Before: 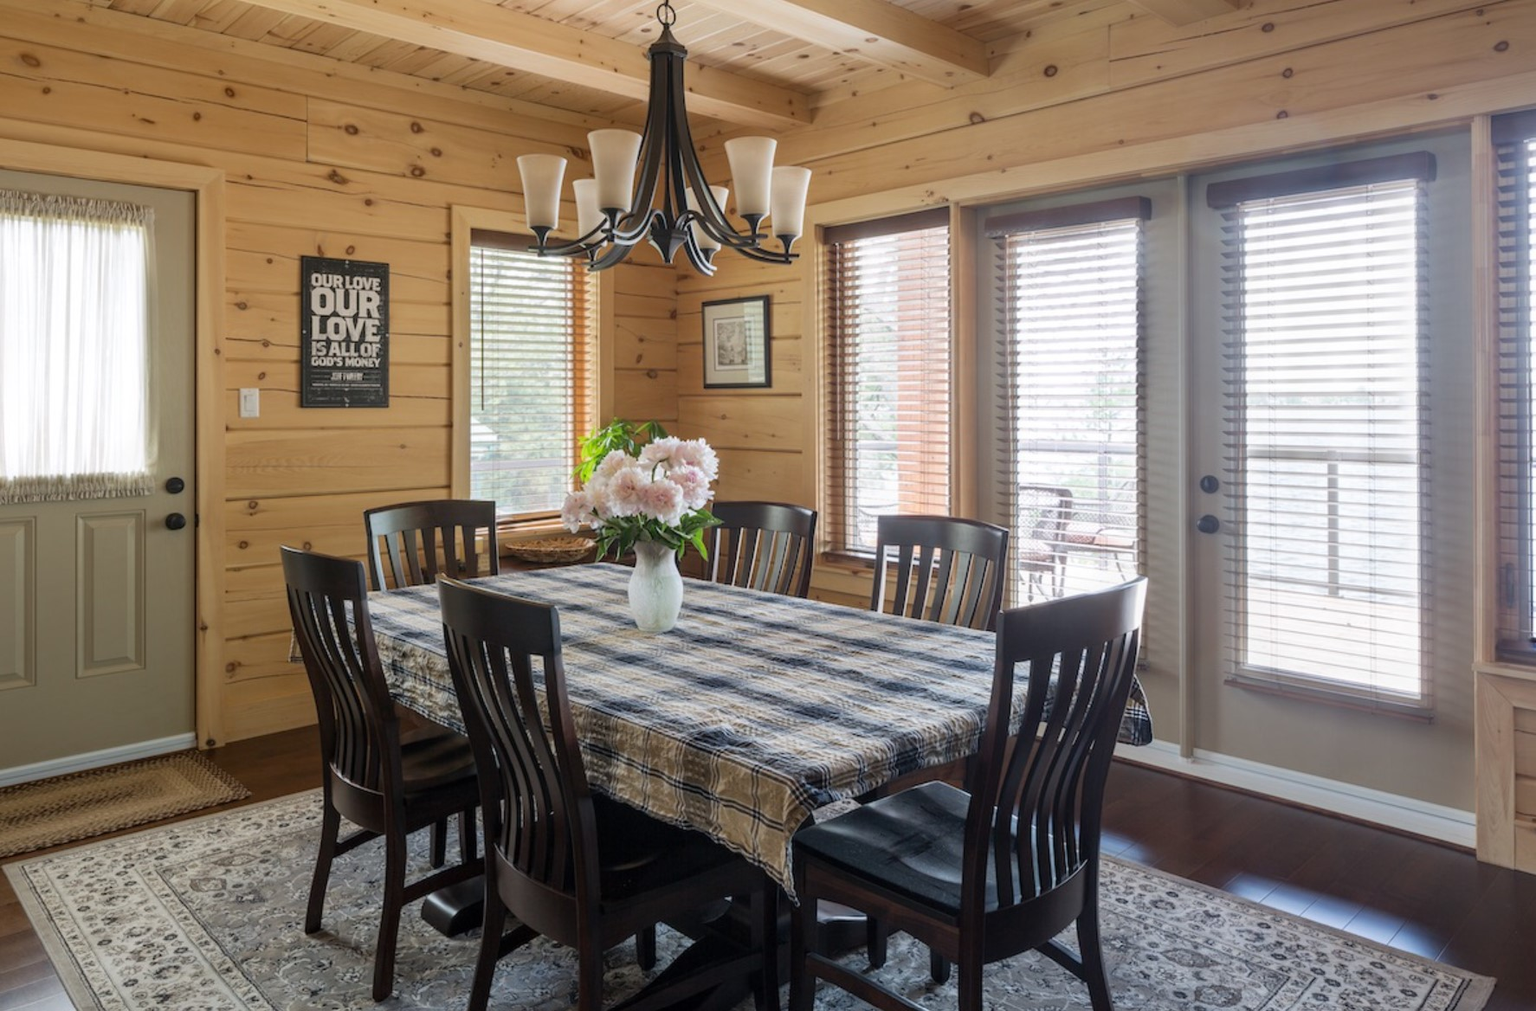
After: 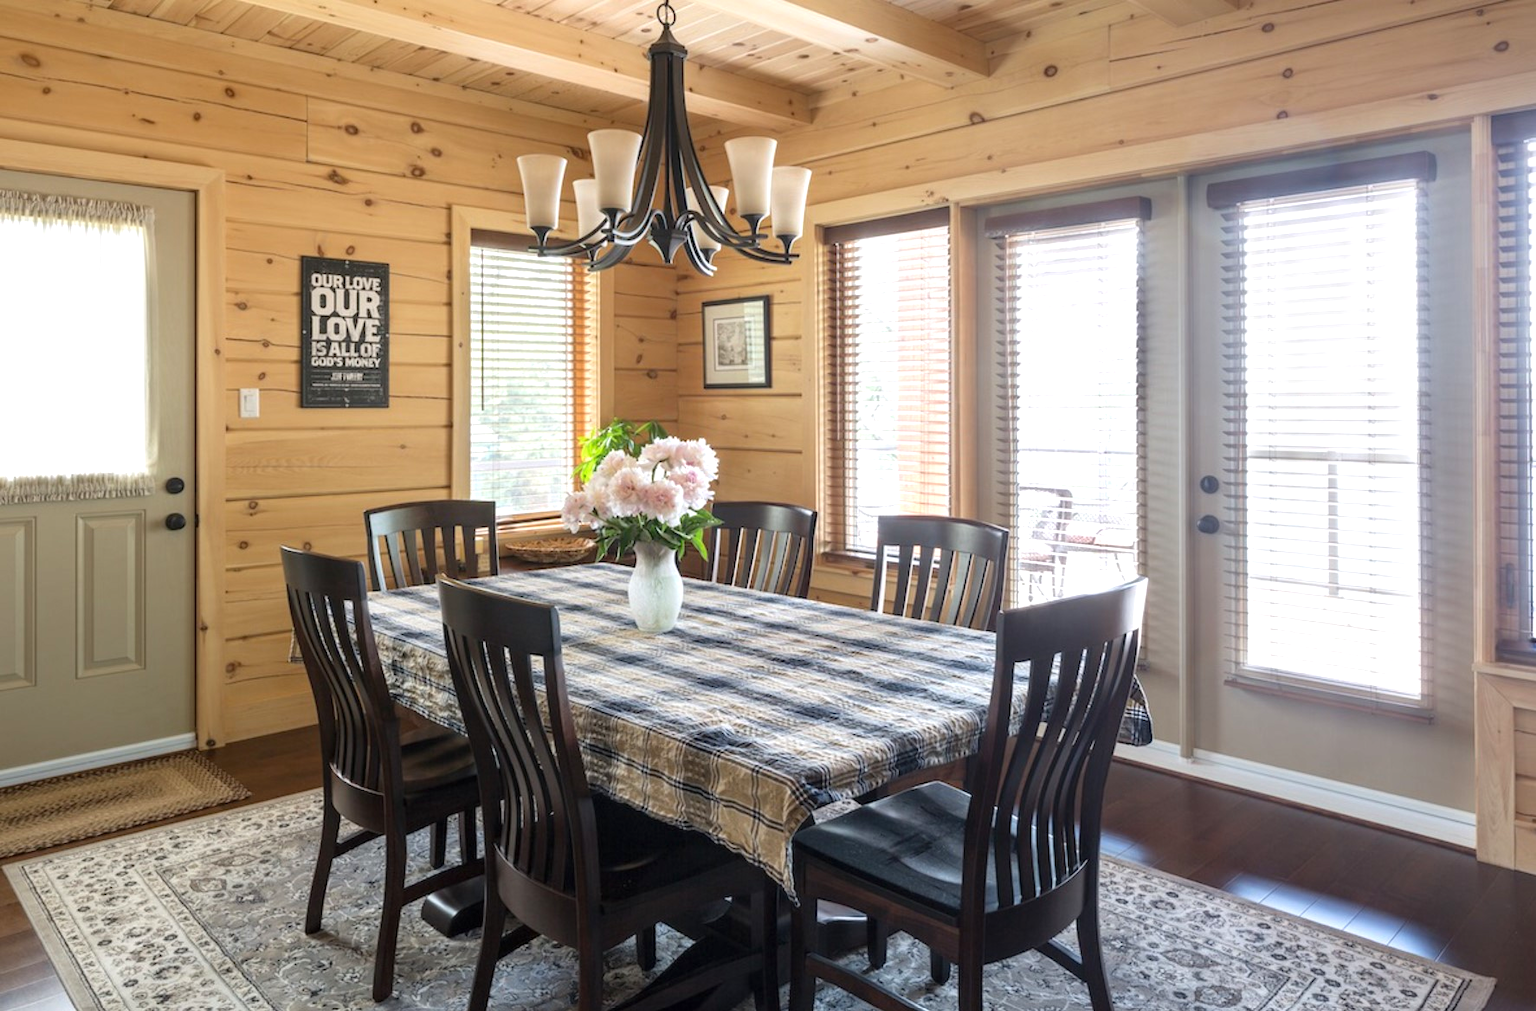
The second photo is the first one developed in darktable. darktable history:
exposure: black level correction 0, exposure 0.587 EV, compensate highlight preservation false
